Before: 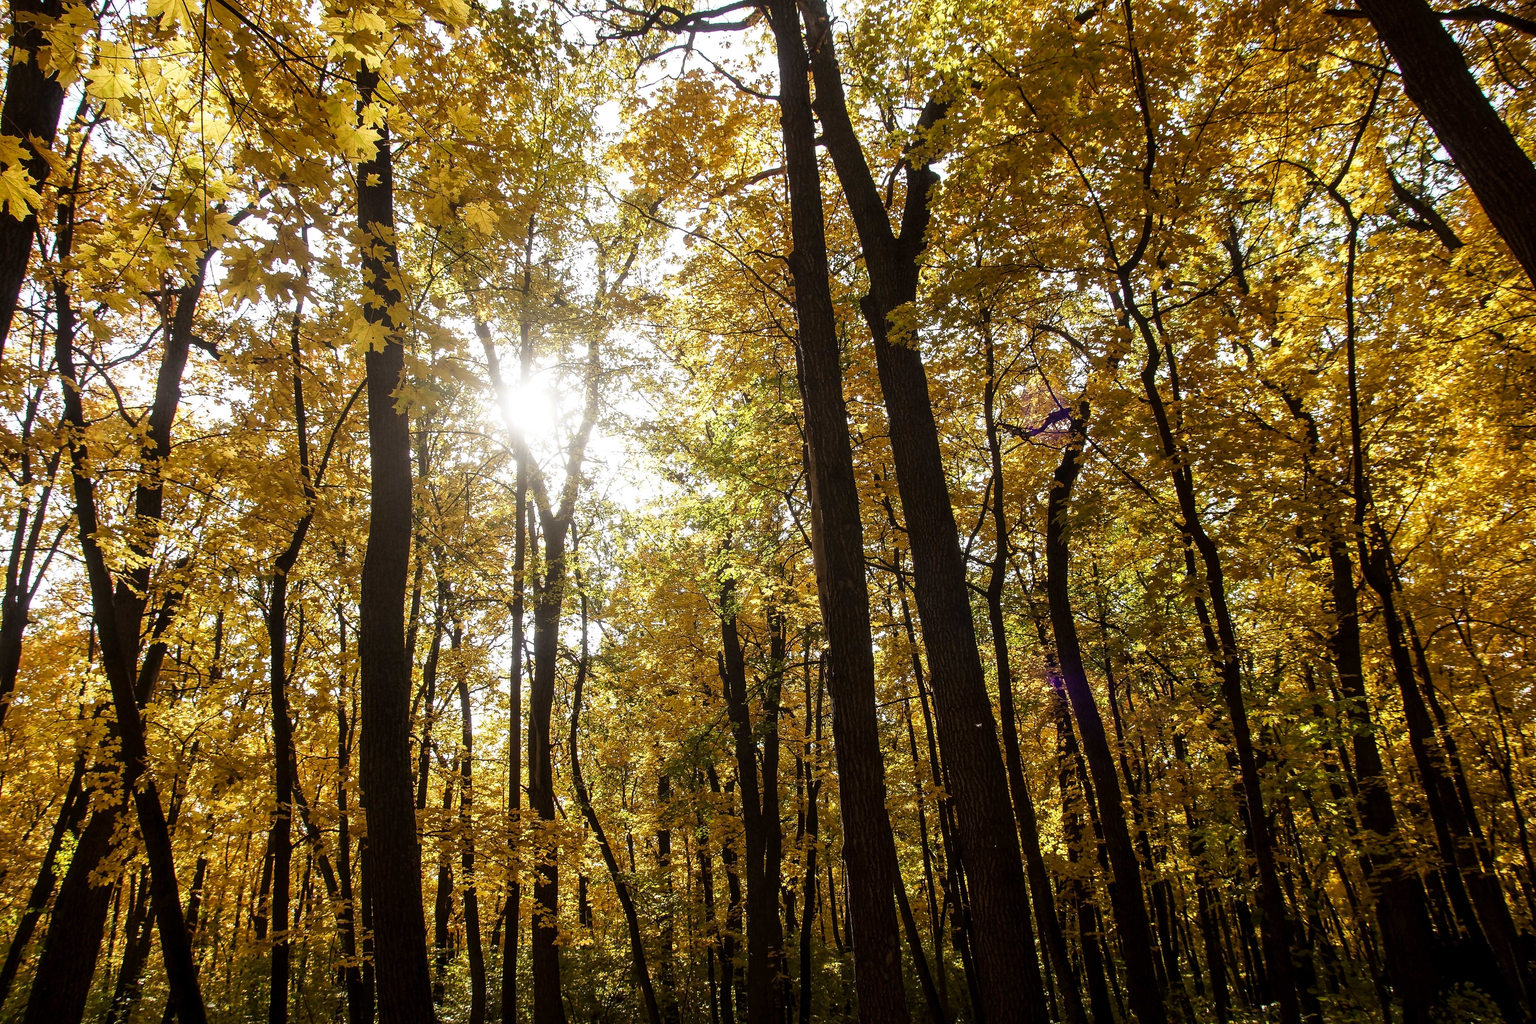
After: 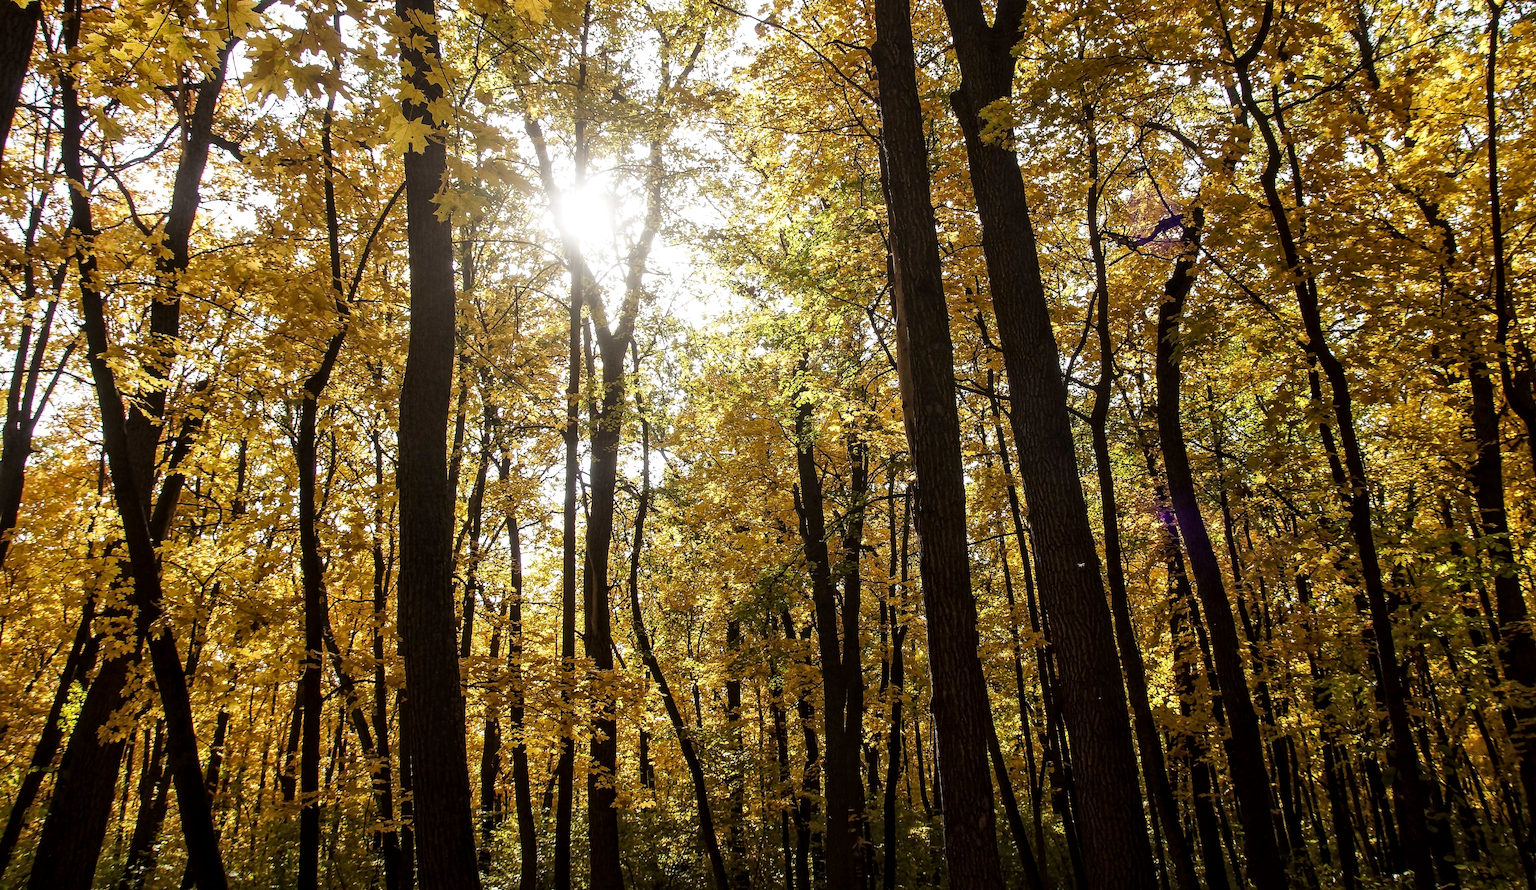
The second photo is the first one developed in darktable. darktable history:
crop: top 20.916%, right 9.437%, bottom 0.316%
local contrast: mode bilateral grid, contrast 20, coarseness 50, detail 120%, midtone range 0.2
